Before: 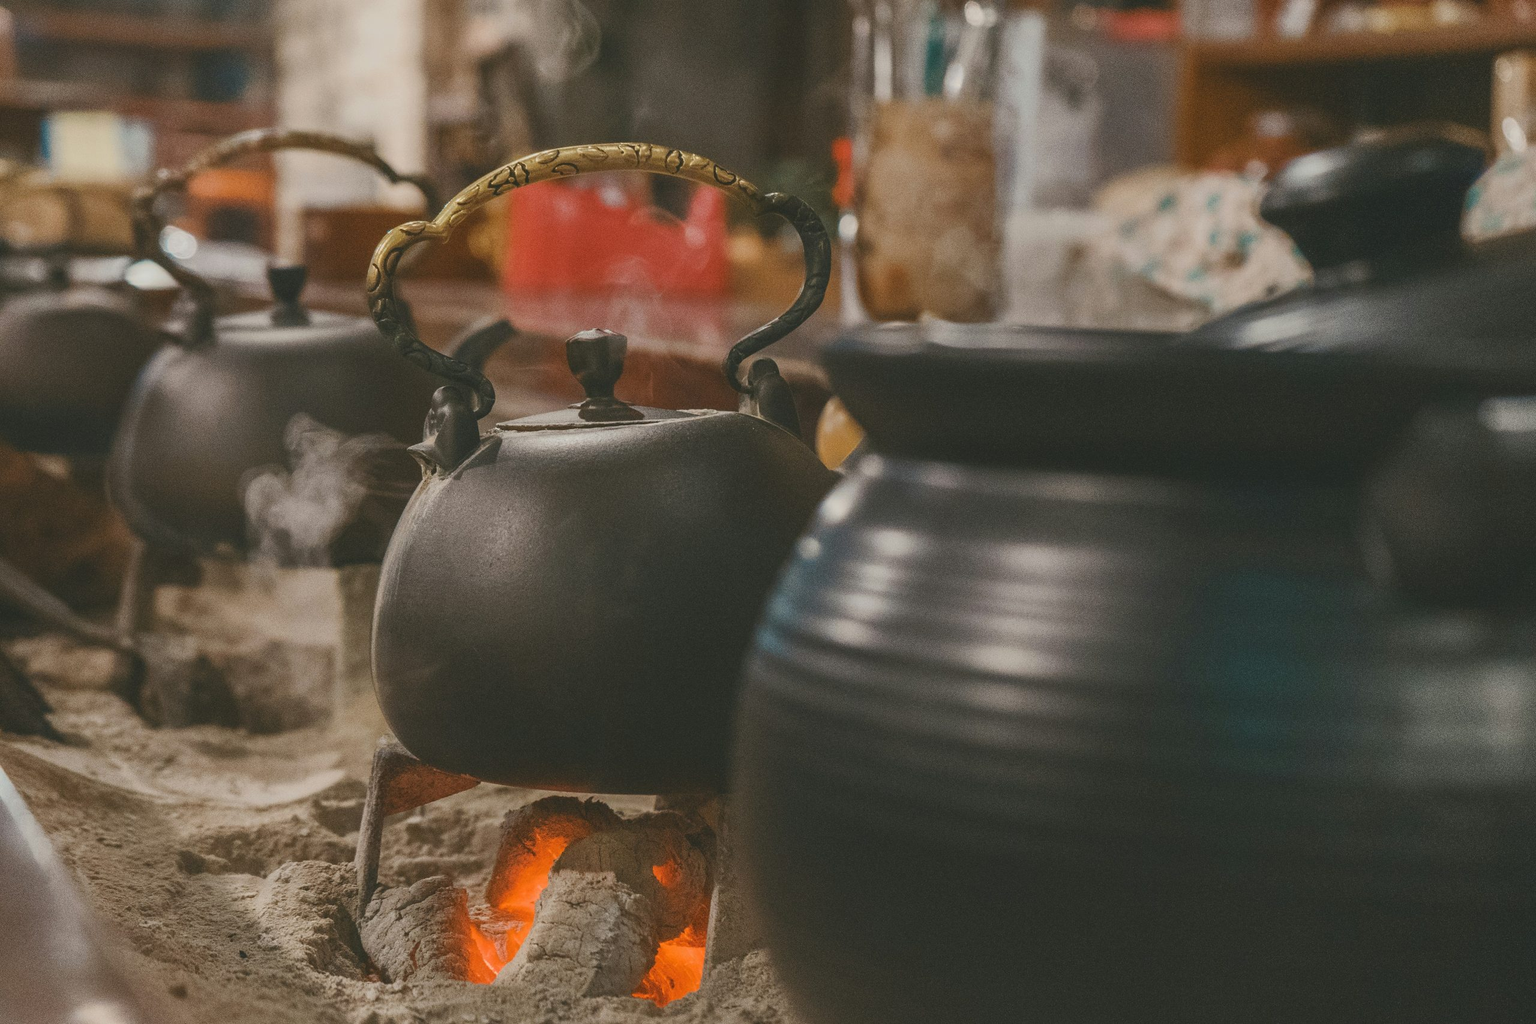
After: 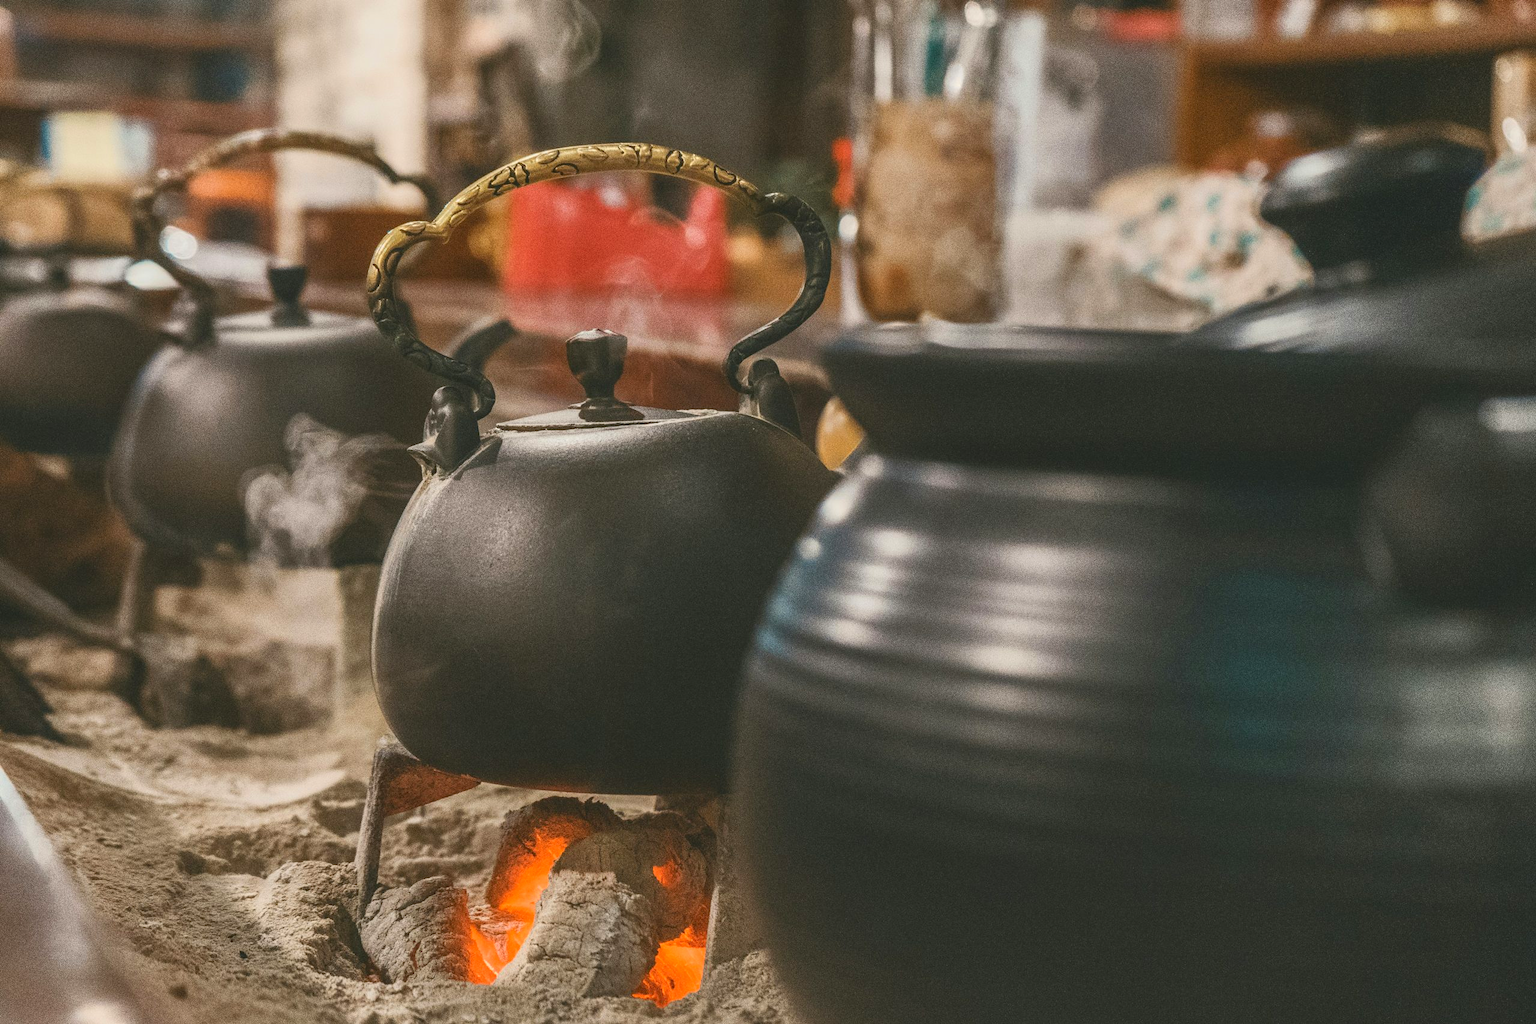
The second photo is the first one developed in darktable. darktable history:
exposure: exposure -0.152 EV, compensate highlight preservation false
local contrast: on, module defaults
tone equalizer: edges refinement/feathering 500, mask exposure compensation -1.57 EV, preserve details no
contrast brightness saturation: contrast 0.203, brightness 0.155, saturation 0.222
